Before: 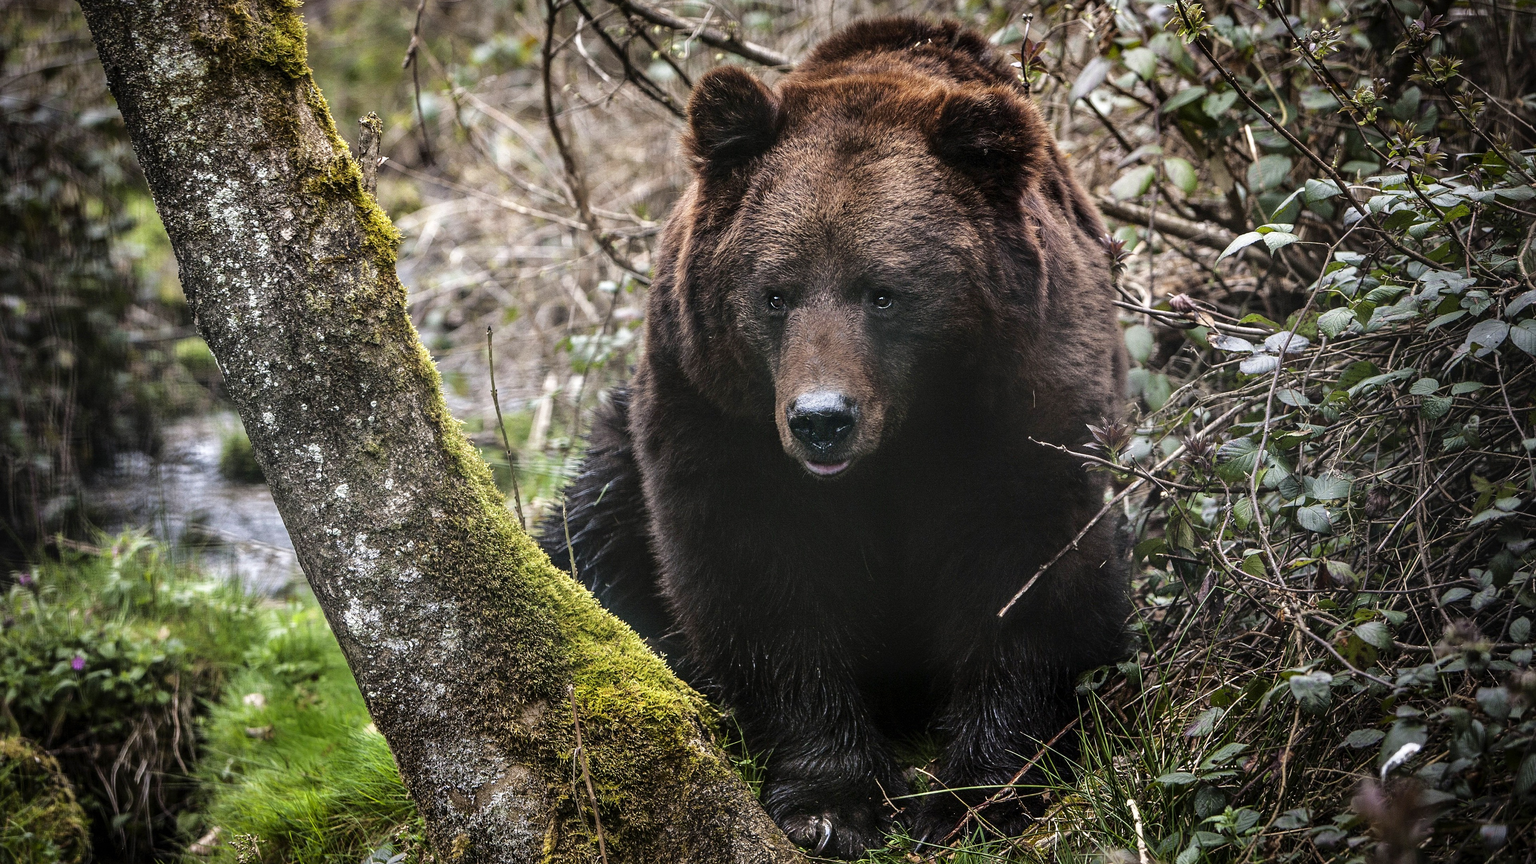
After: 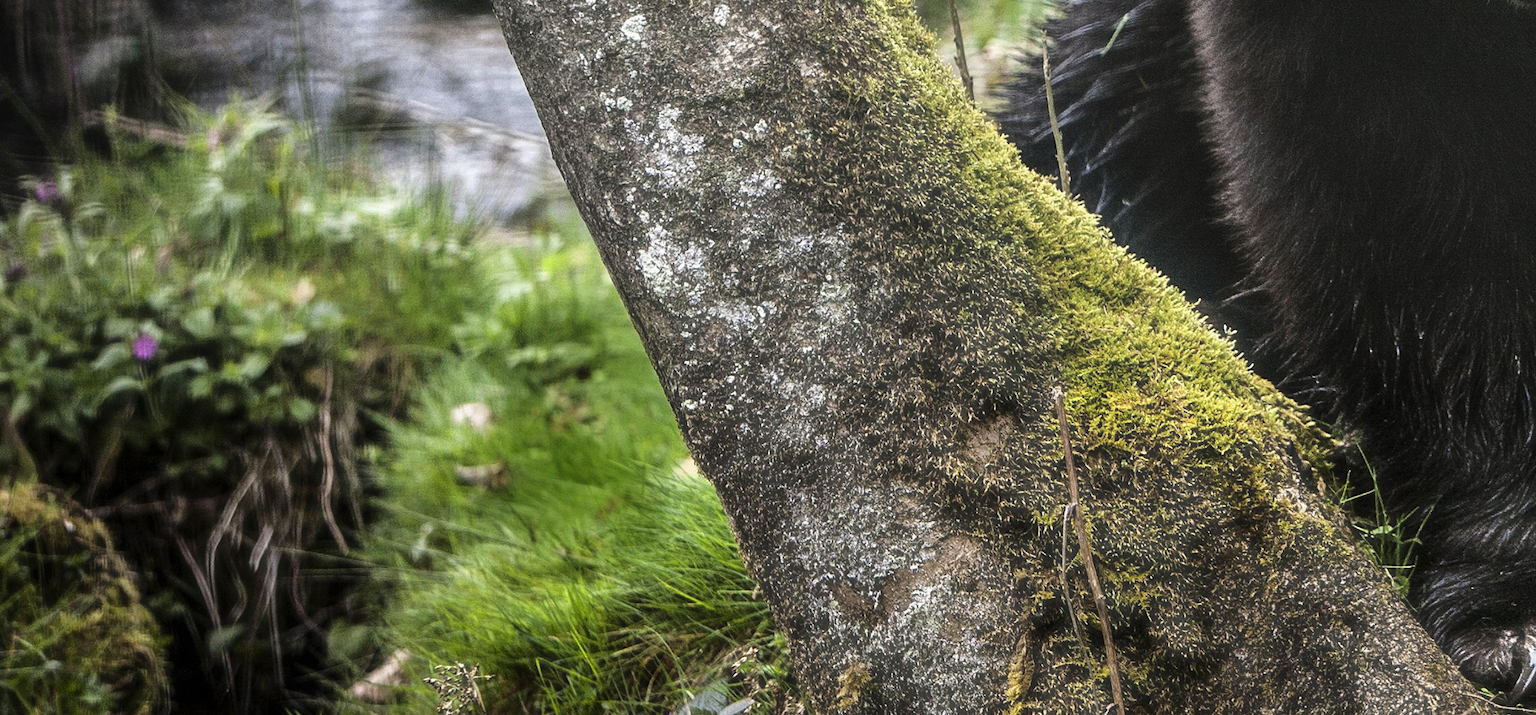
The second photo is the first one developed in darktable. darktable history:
crop and rotate: top 55.171%, right 46.02%, bottom 0.108%
haze removal: strength -0.099, compatibility mode true, adaptive false
